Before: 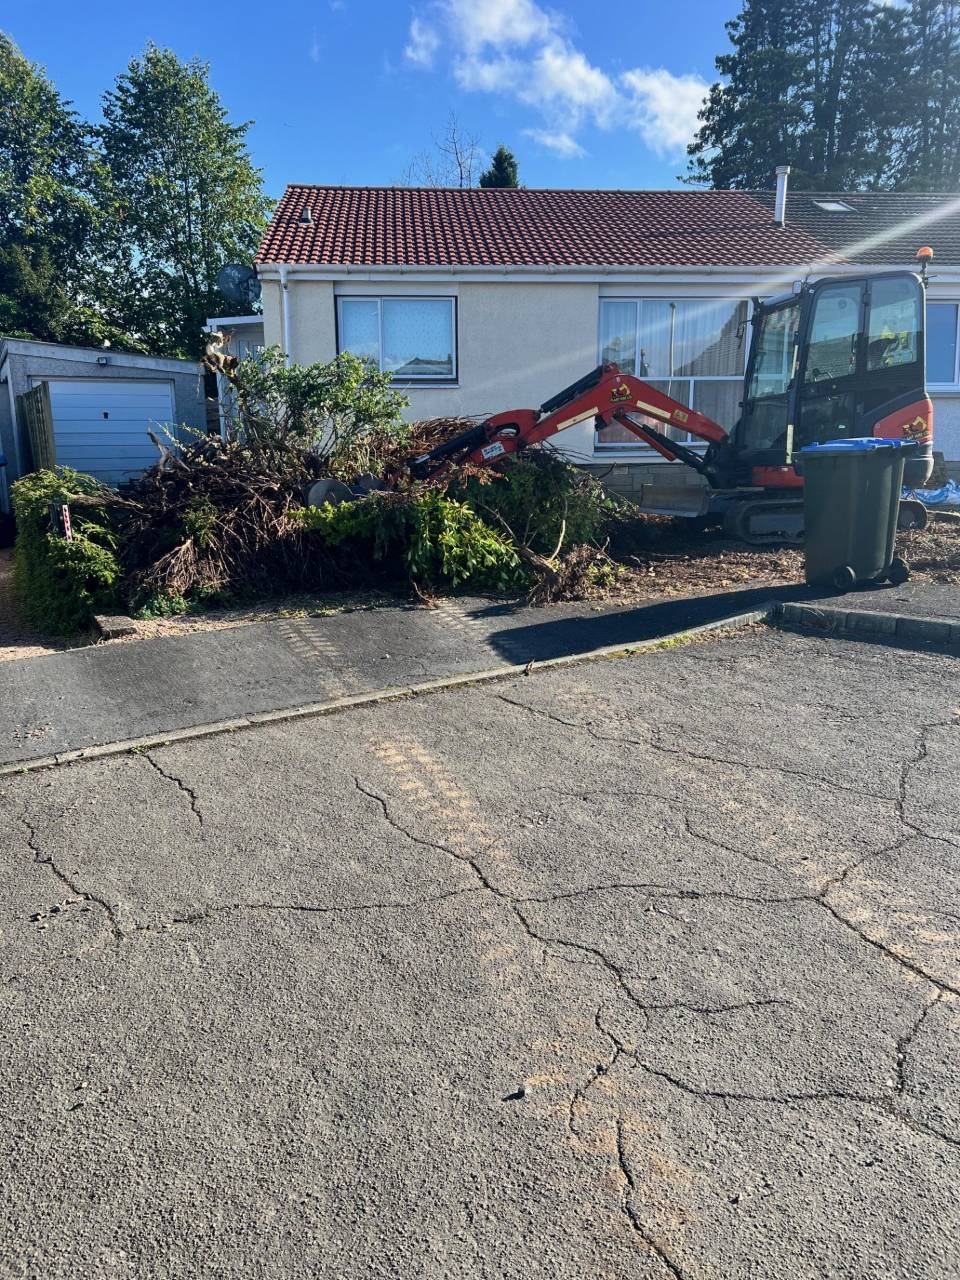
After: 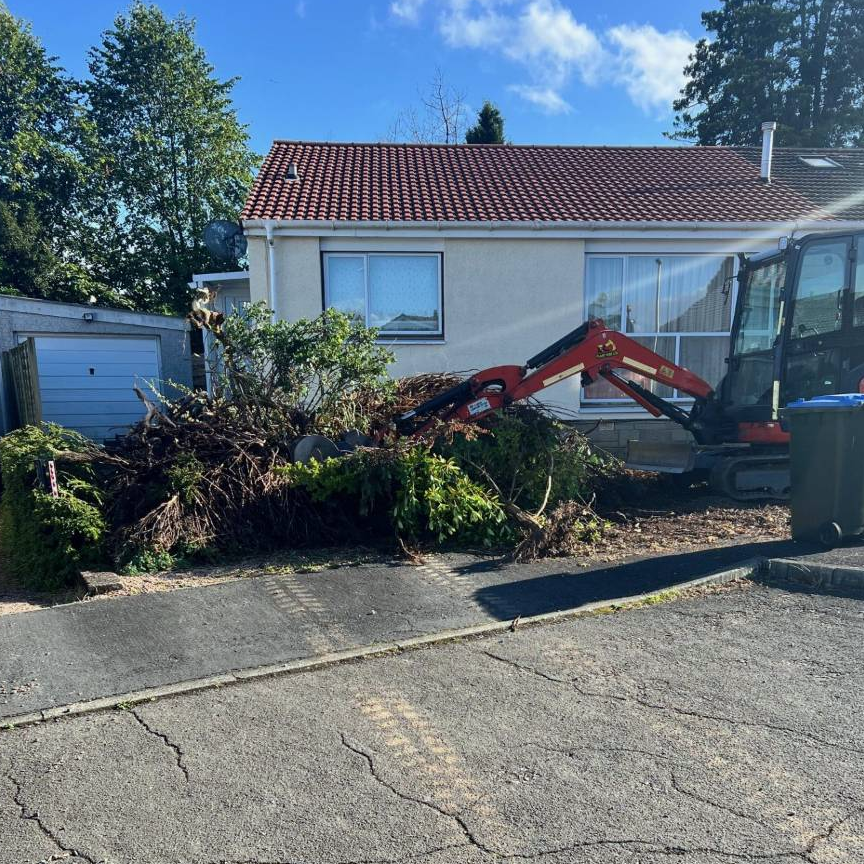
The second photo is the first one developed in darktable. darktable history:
crop: left 1.509%, top 3.452%, right 7.696%, bottom 28.452%
white balance: red 0.978, blue 0.999
